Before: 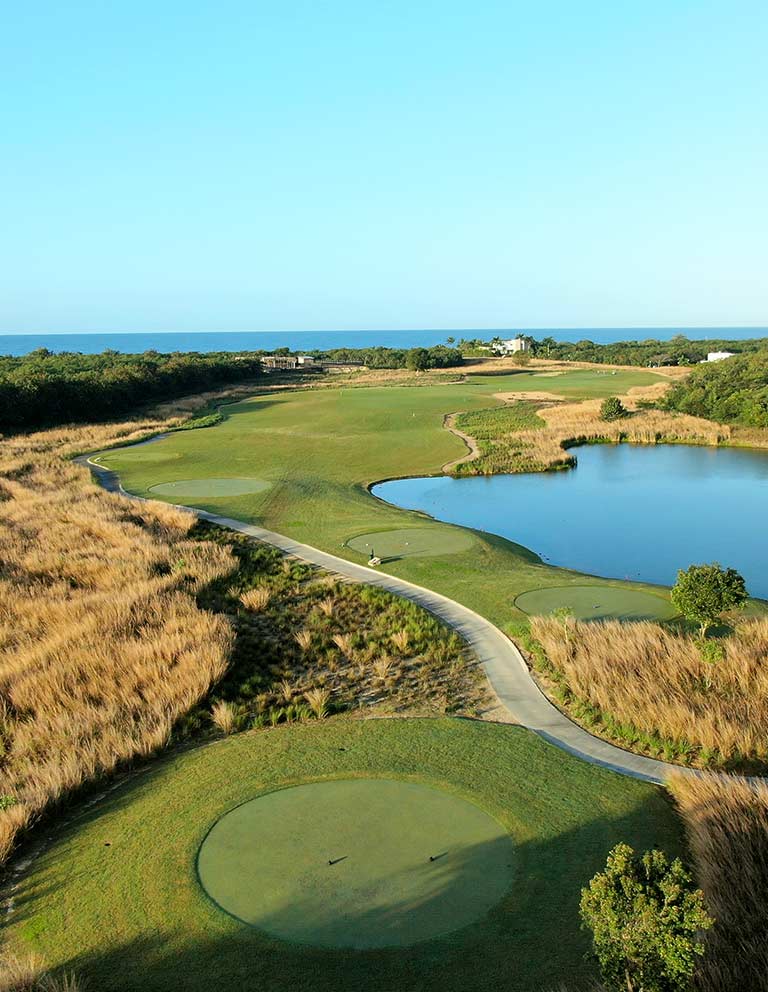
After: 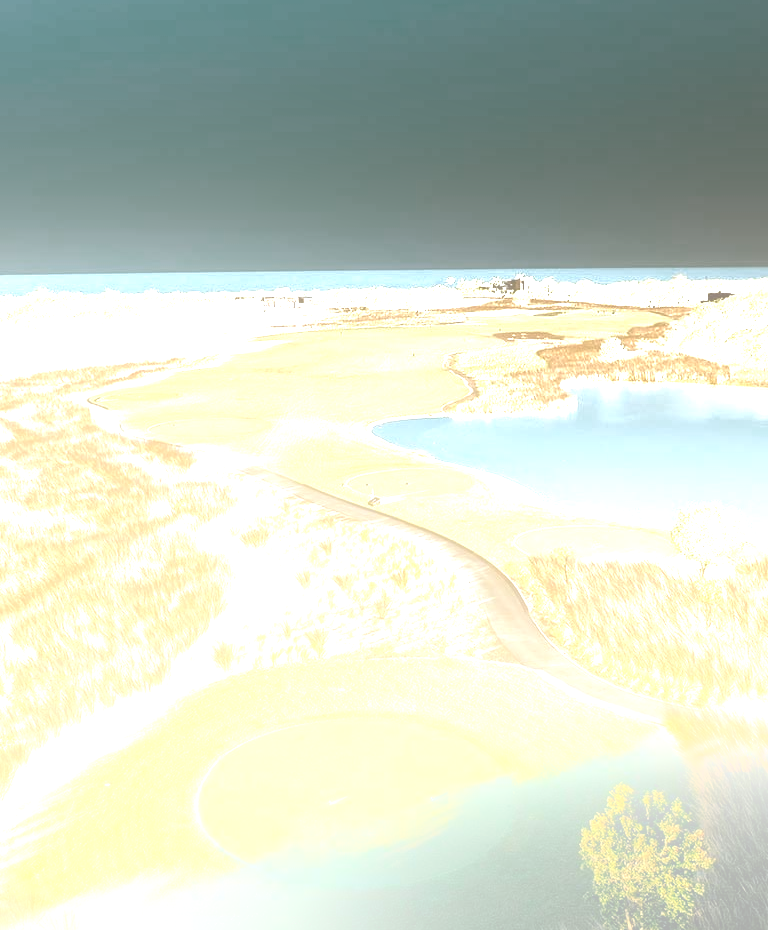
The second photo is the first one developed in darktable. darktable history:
bloom: size 25%, threshold 5%, strength 90%
crop and rotate: top 6.25%
exposure: black level correction 0, exposure 0.7 EV, compensate exposure bias true, compensate highlight preservation false
color balance rgb: shadows lift › chroma 5.41%, shadows lift › hue 240°, highlights gain › chroma 3.74%, highlights gain › hue 60°, saturation formula JzAzBz (2021)
local contrast: on, module defaults
color correction: saturation 0.5
contrast equalizer: octaves 7, y [[0.6 ×6], [0.55 ×6], [0 ×6], [0 ×6], [0 ×6]], mix -0.2
tone equalizer: -8 EV -0.75 EV, -7 EV -0.7 EV, -6 EV -0.6 EV, -5 EV -0.4 EV, -3 EV 0.4 EV, -2 EV 0.6 EV, -1 EV 0.7 EV, +0 EV 0.75 EV, edges refinement/feathering 500, mask exposure compensation -1.57 EV, preserve details no
